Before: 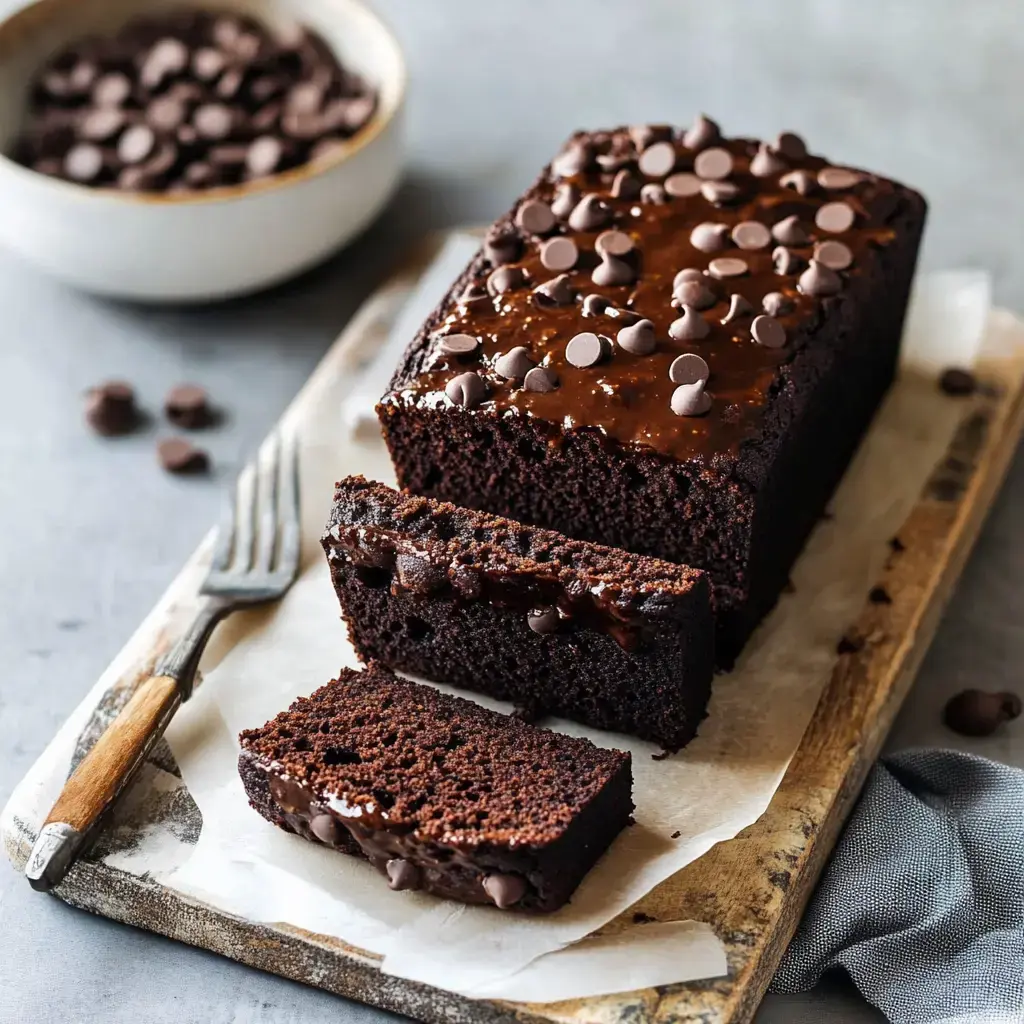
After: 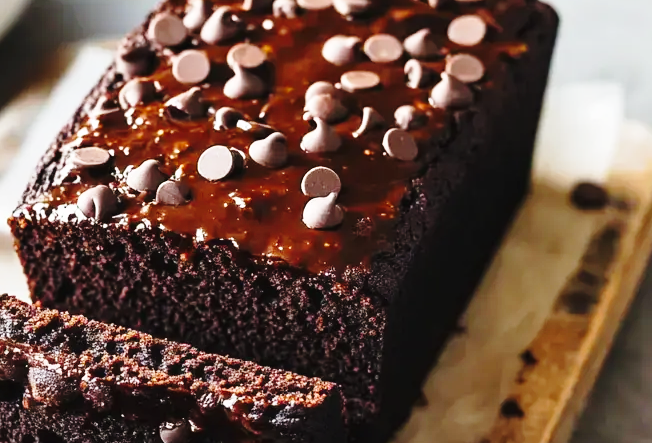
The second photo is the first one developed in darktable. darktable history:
base curve: curves: ch0 [(0, 0) (0.028, 0.03) (0.121, 0.232) (0.46, 0.748) (0.859, 0.968) (1, 1)], preserve colors none
exposure: black level correction -0.003, exposure 0.04 EV, compensate highlight preservation false
crop: left 36.005%, top 18.293%, right 0.31%, bottom 38.444%
